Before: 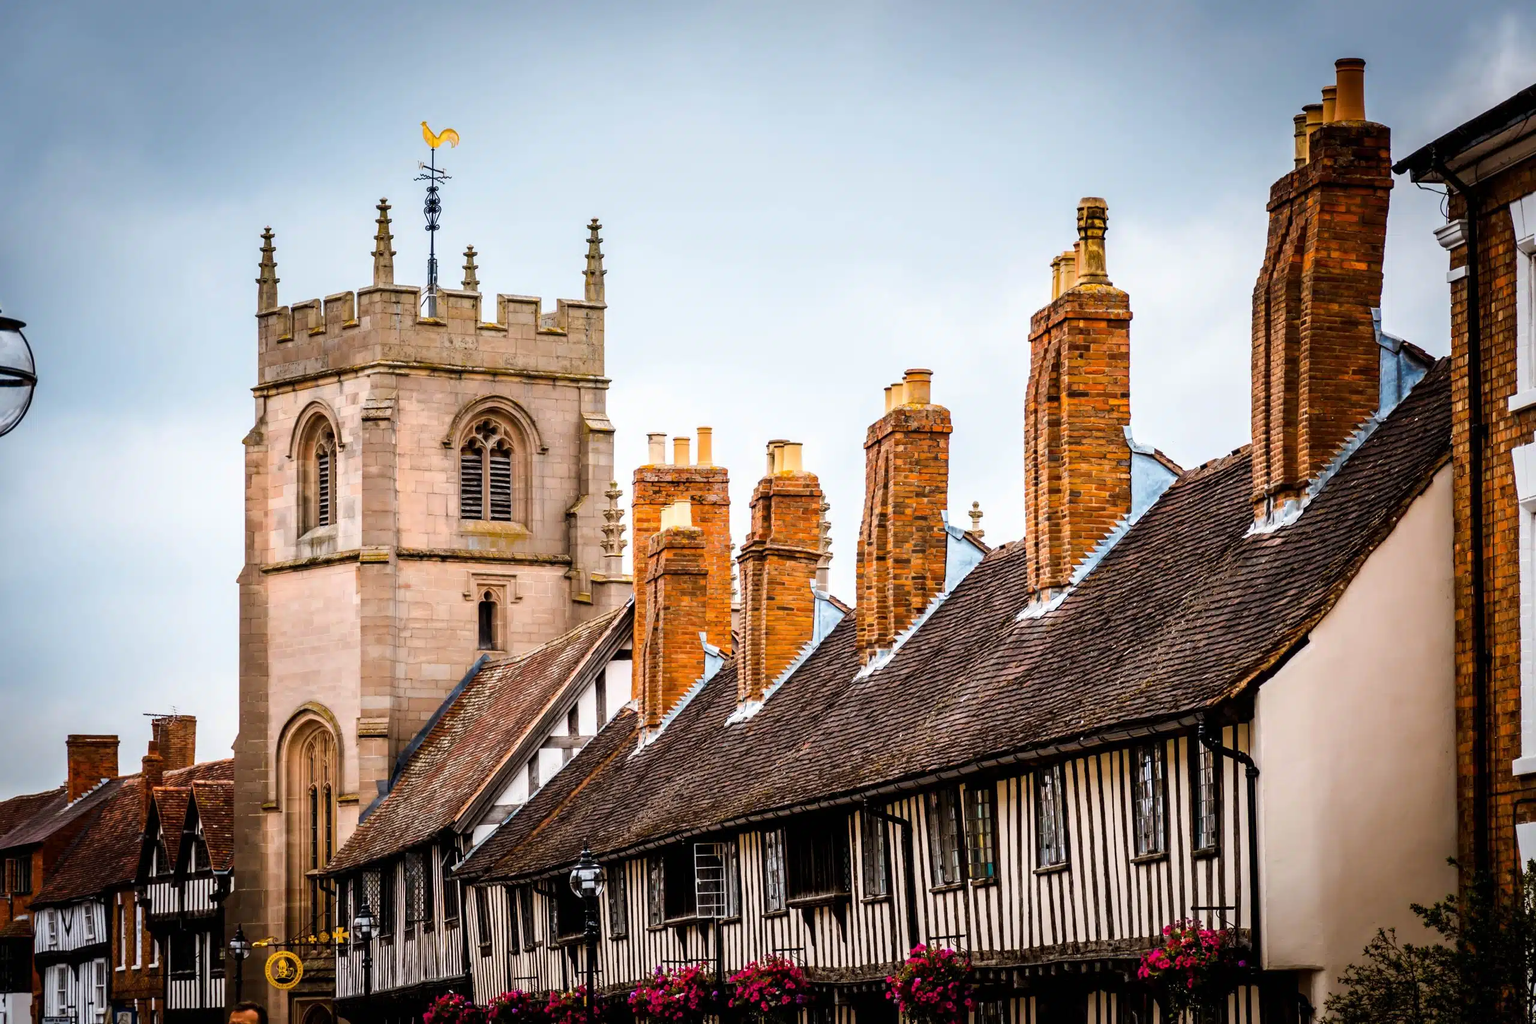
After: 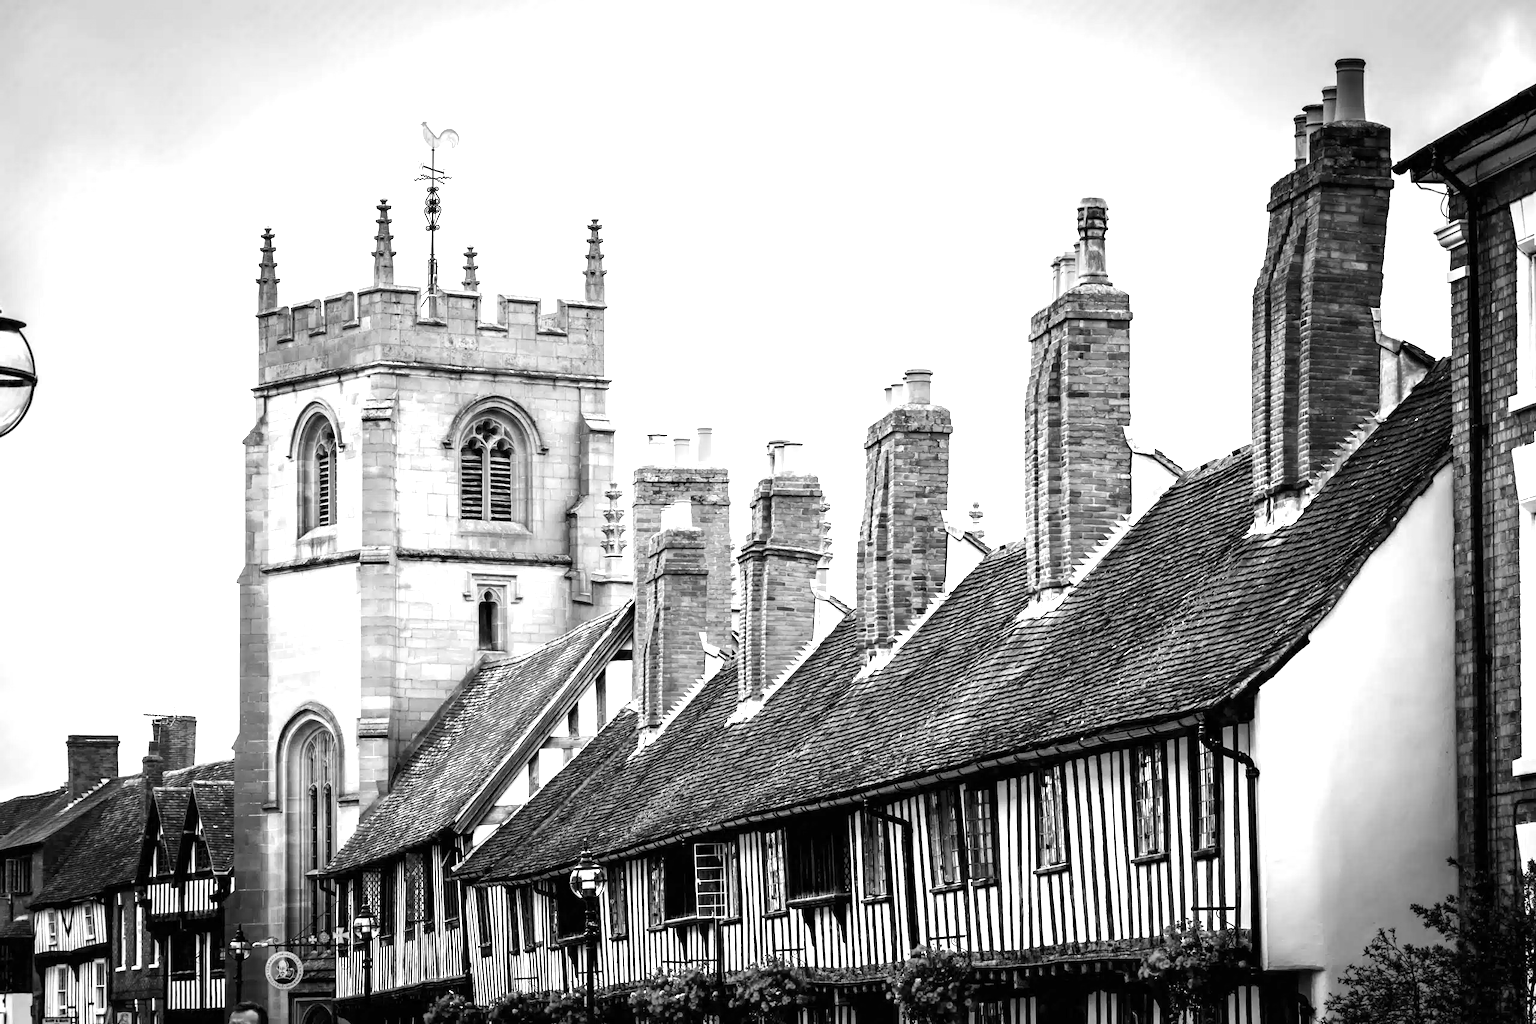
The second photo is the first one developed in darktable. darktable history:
color calibration: output gray [0.18, 0.41, 0.41, 0], gray › normalize channels true, illuminant same as pipeline (D50), adaptation XYZ, x 0.346, y 0.359, gamut compression 0
exposure: exposure 1.2 EV, compensate highlight preservation false
